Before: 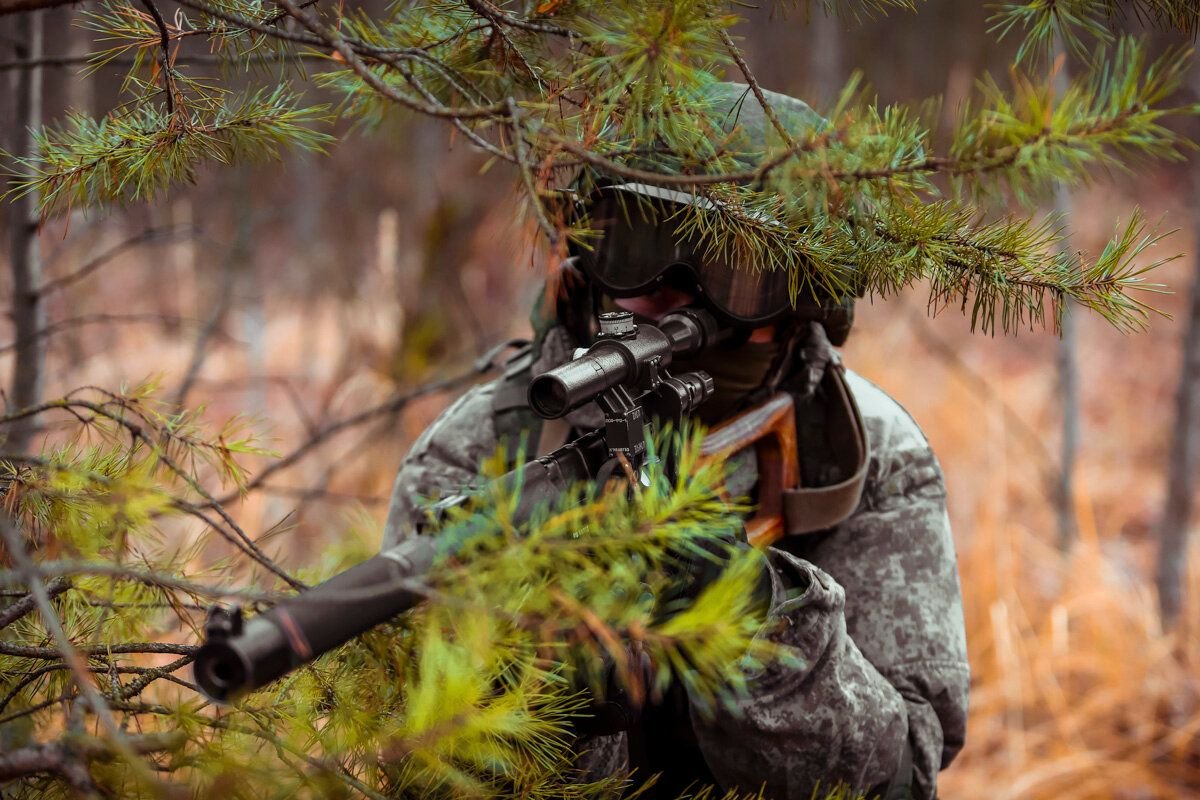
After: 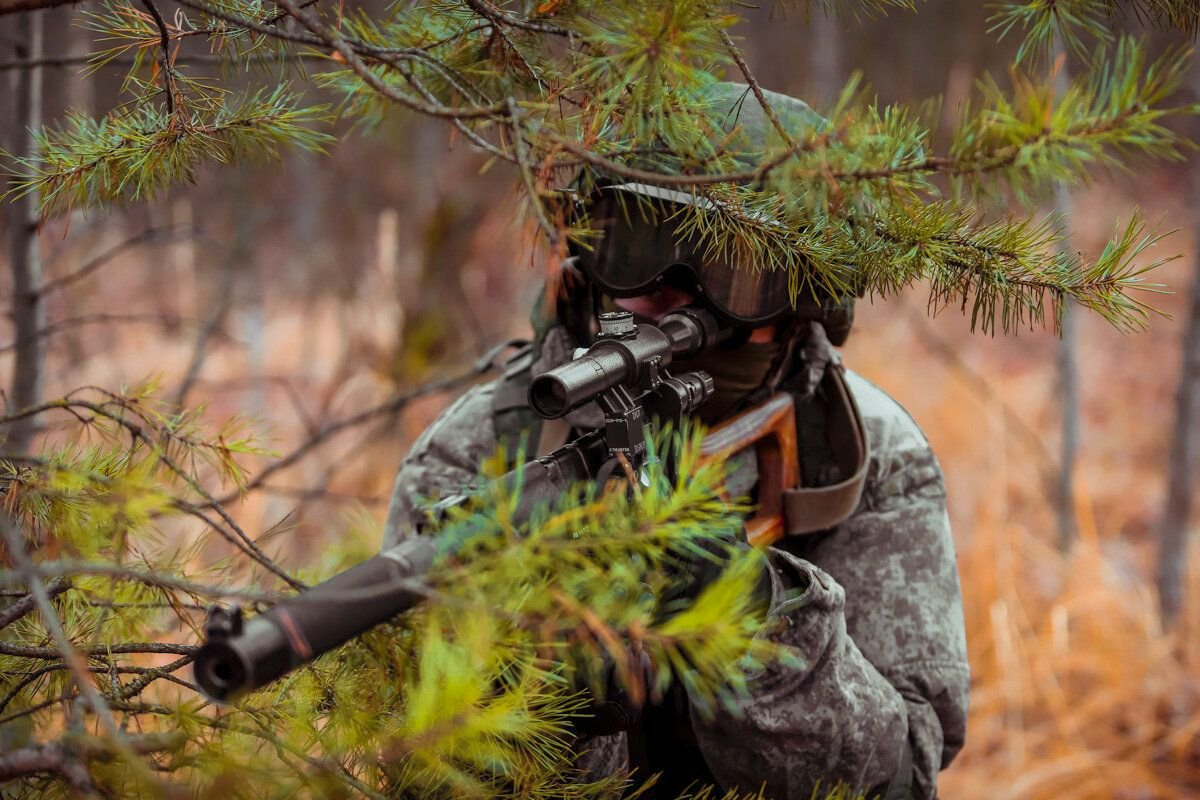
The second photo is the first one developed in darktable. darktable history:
shadows and highlights: shadows 40, highlights -60
exposure: compensate highlight preservation false
